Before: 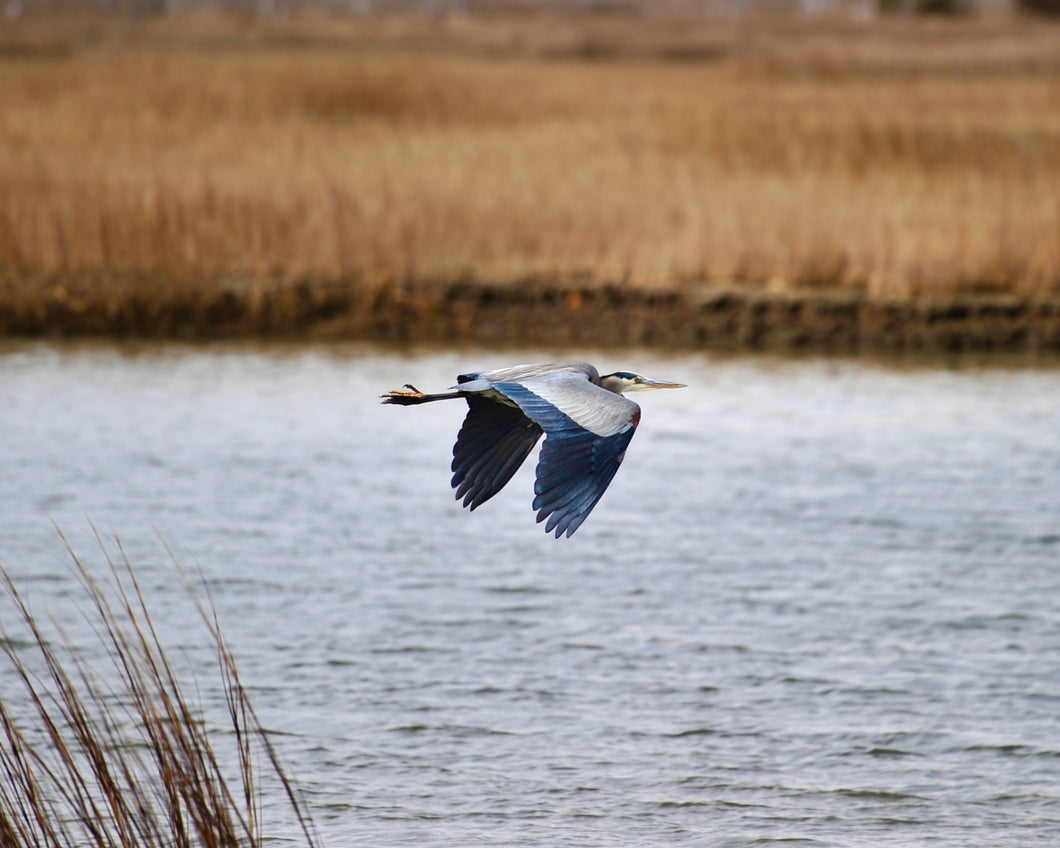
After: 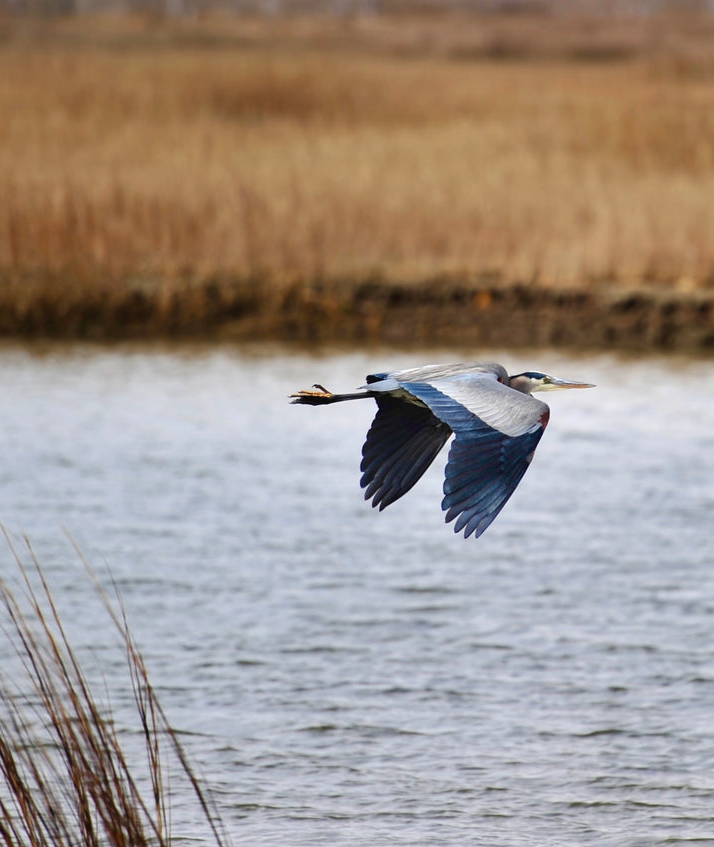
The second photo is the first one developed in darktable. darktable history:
crop and rotate: left 8.62%, right 23.951%
